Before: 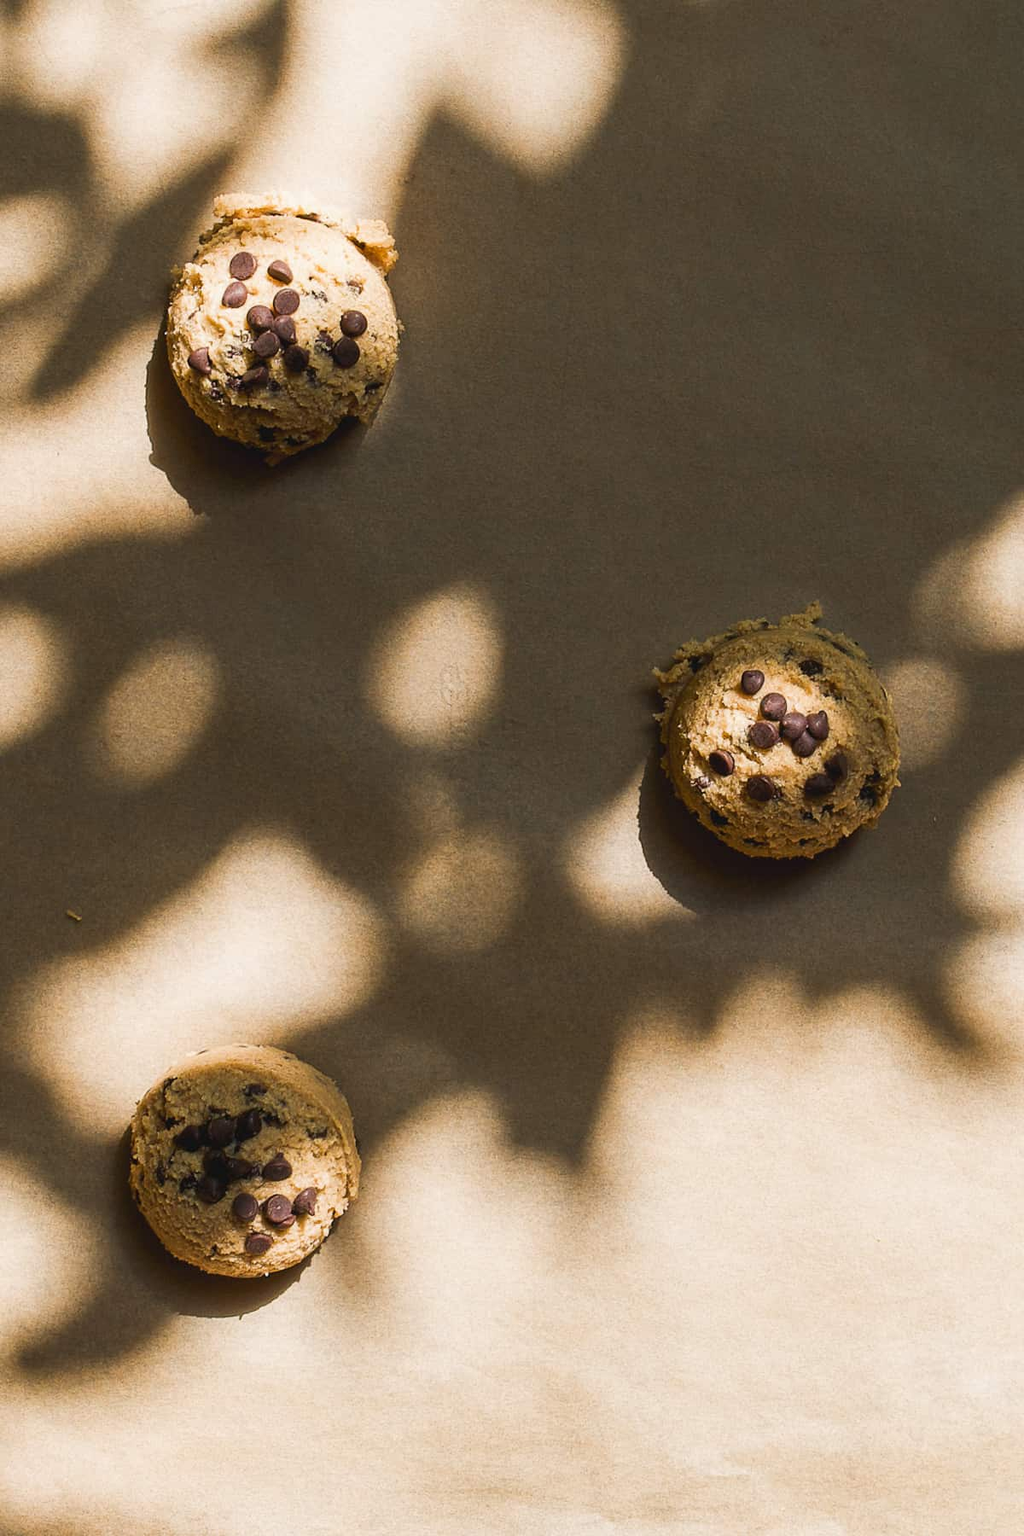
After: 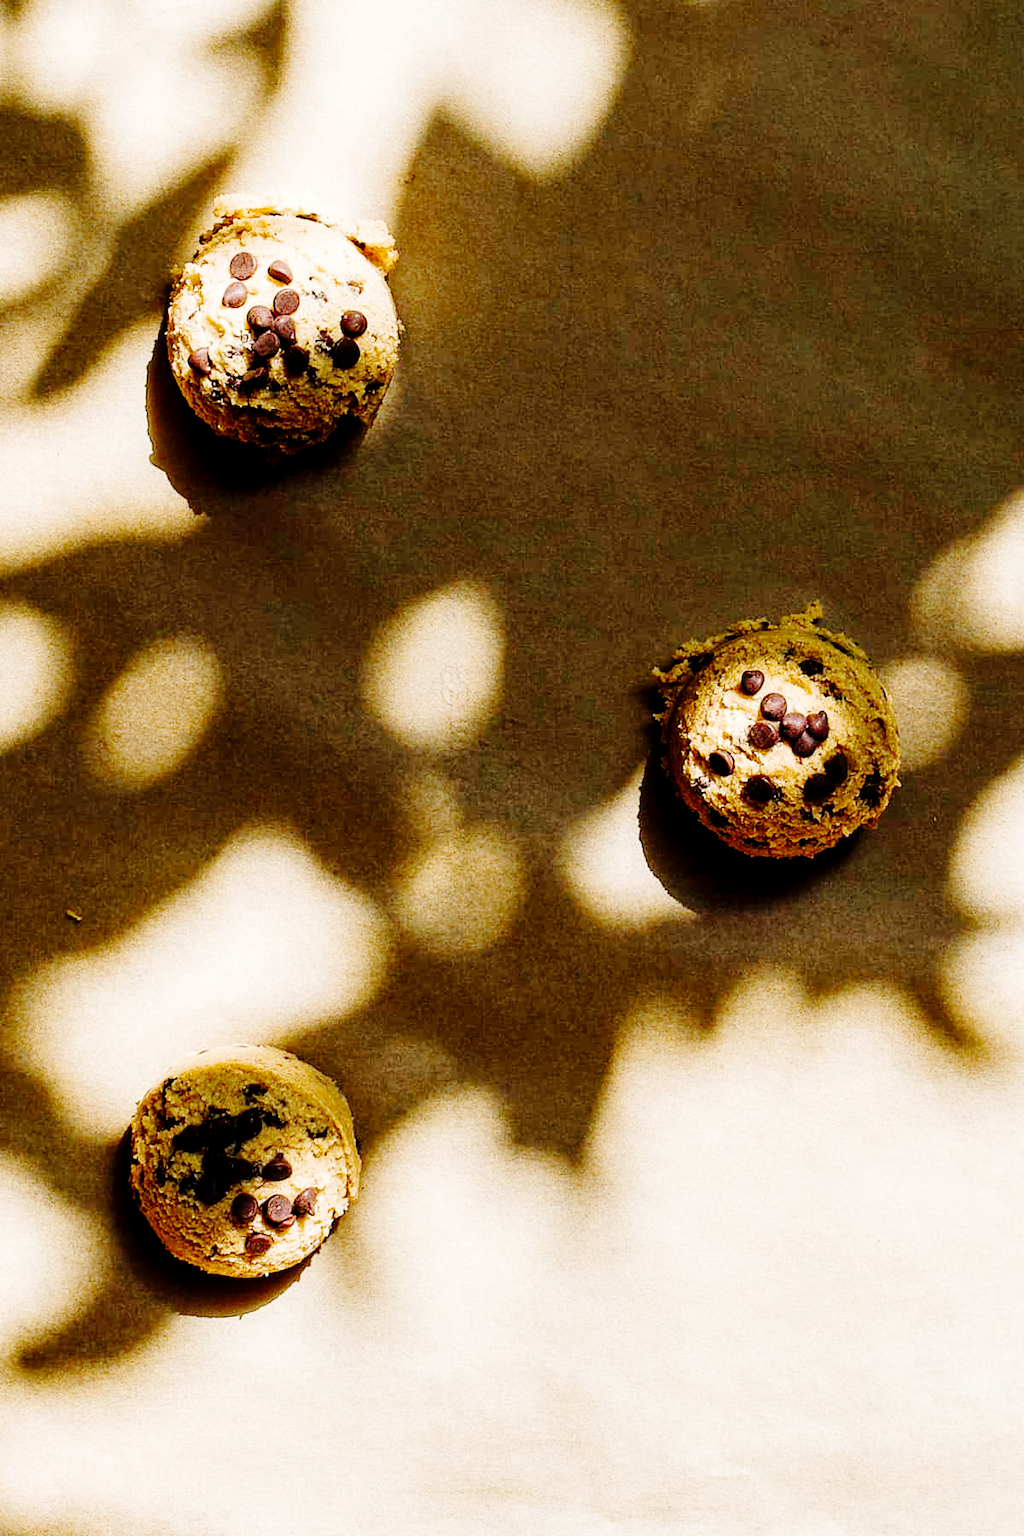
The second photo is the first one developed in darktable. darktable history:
local contrast: highlights 100%, shadows 100%, detail 120%, midtone range 0.2
base curve: curves: ch0 [(0, 0) (0.036, 0.01) (0.123, 0.254) (0.258, 0.504) (0.507, 0.748) (1, 1)], preserve colors none
